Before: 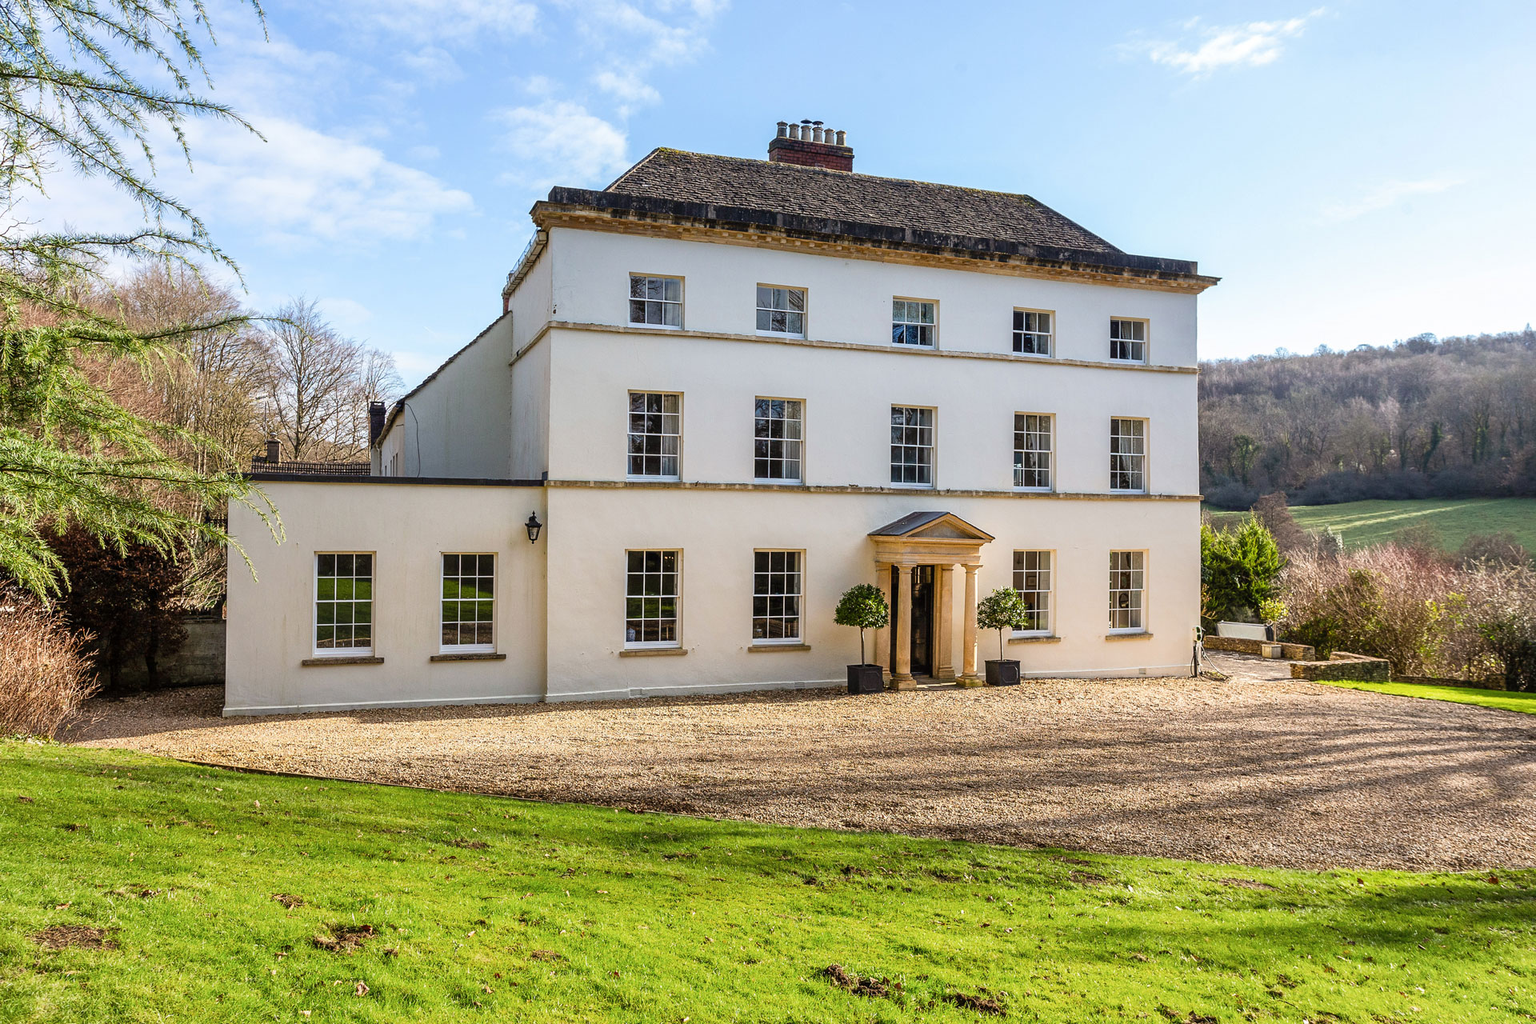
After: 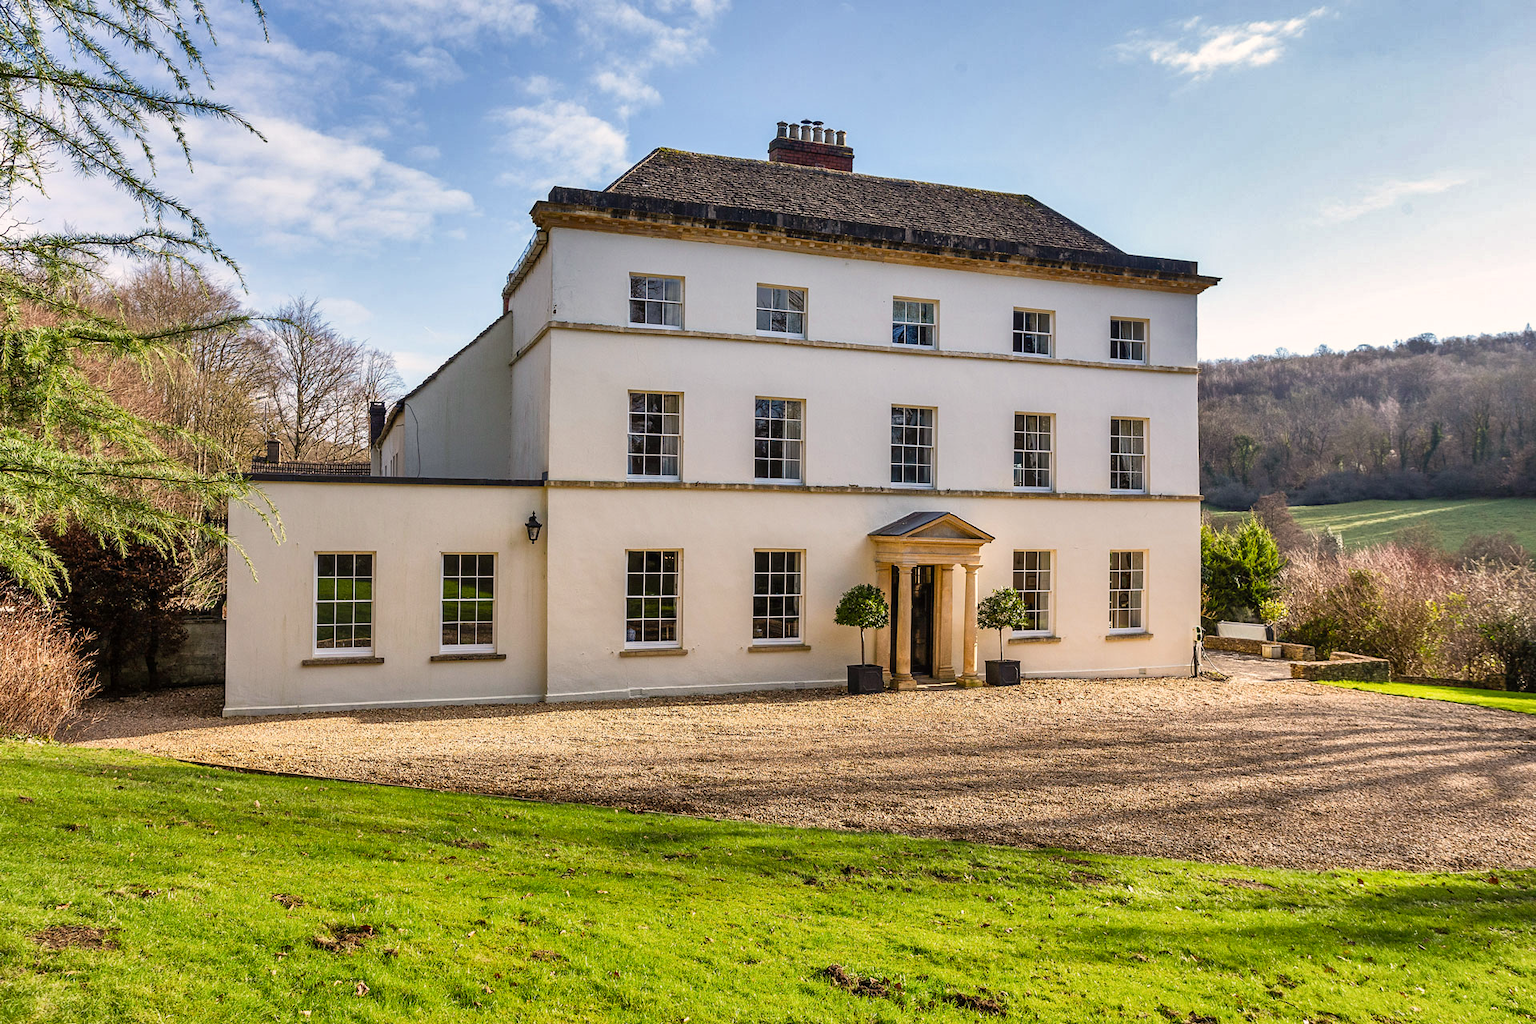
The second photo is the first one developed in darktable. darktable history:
color correction: highlights a* 3.86, highlights b* 5.12
shadows and highlights: radius 118.42, shadows 41.77, highlights -62.08, soften with gaussian
